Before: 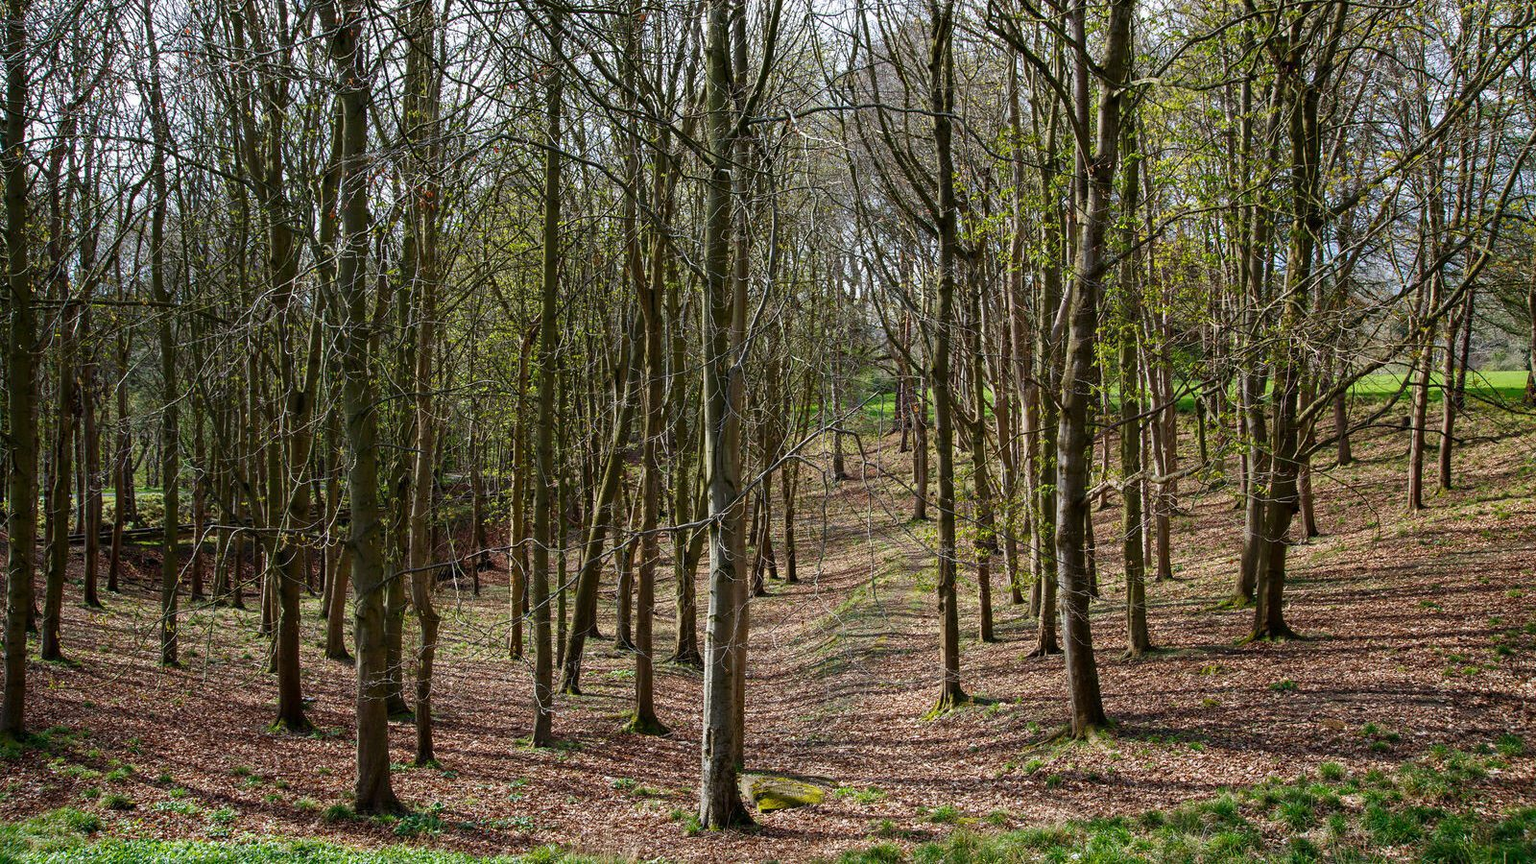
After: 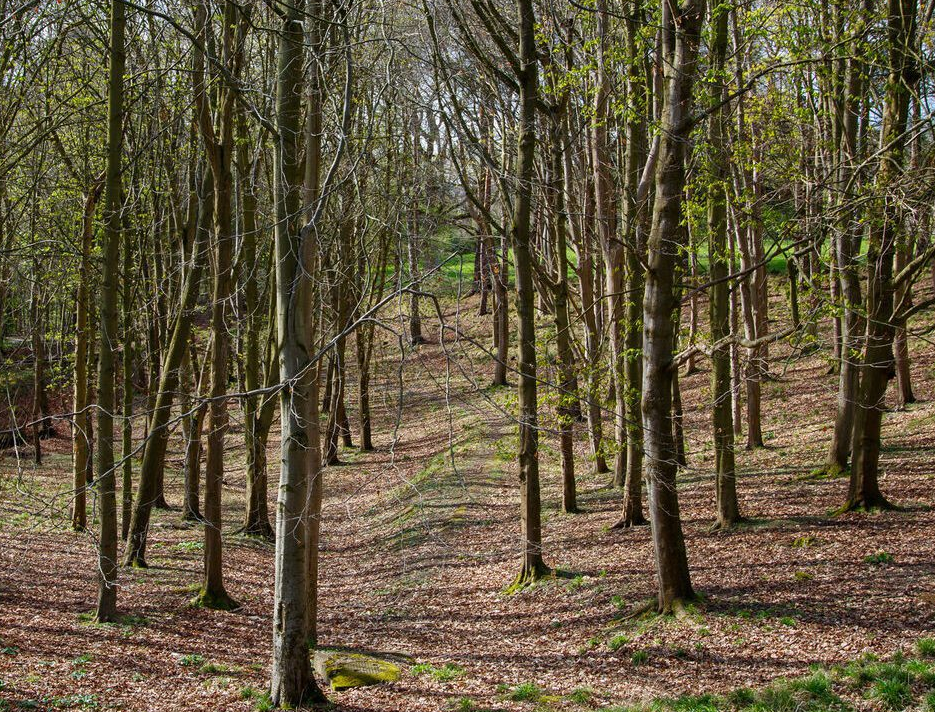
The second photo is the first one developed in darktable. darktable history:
crop and rotate: left 28.697%, top 17.394%, right 12.818%, bottom 3.395%
